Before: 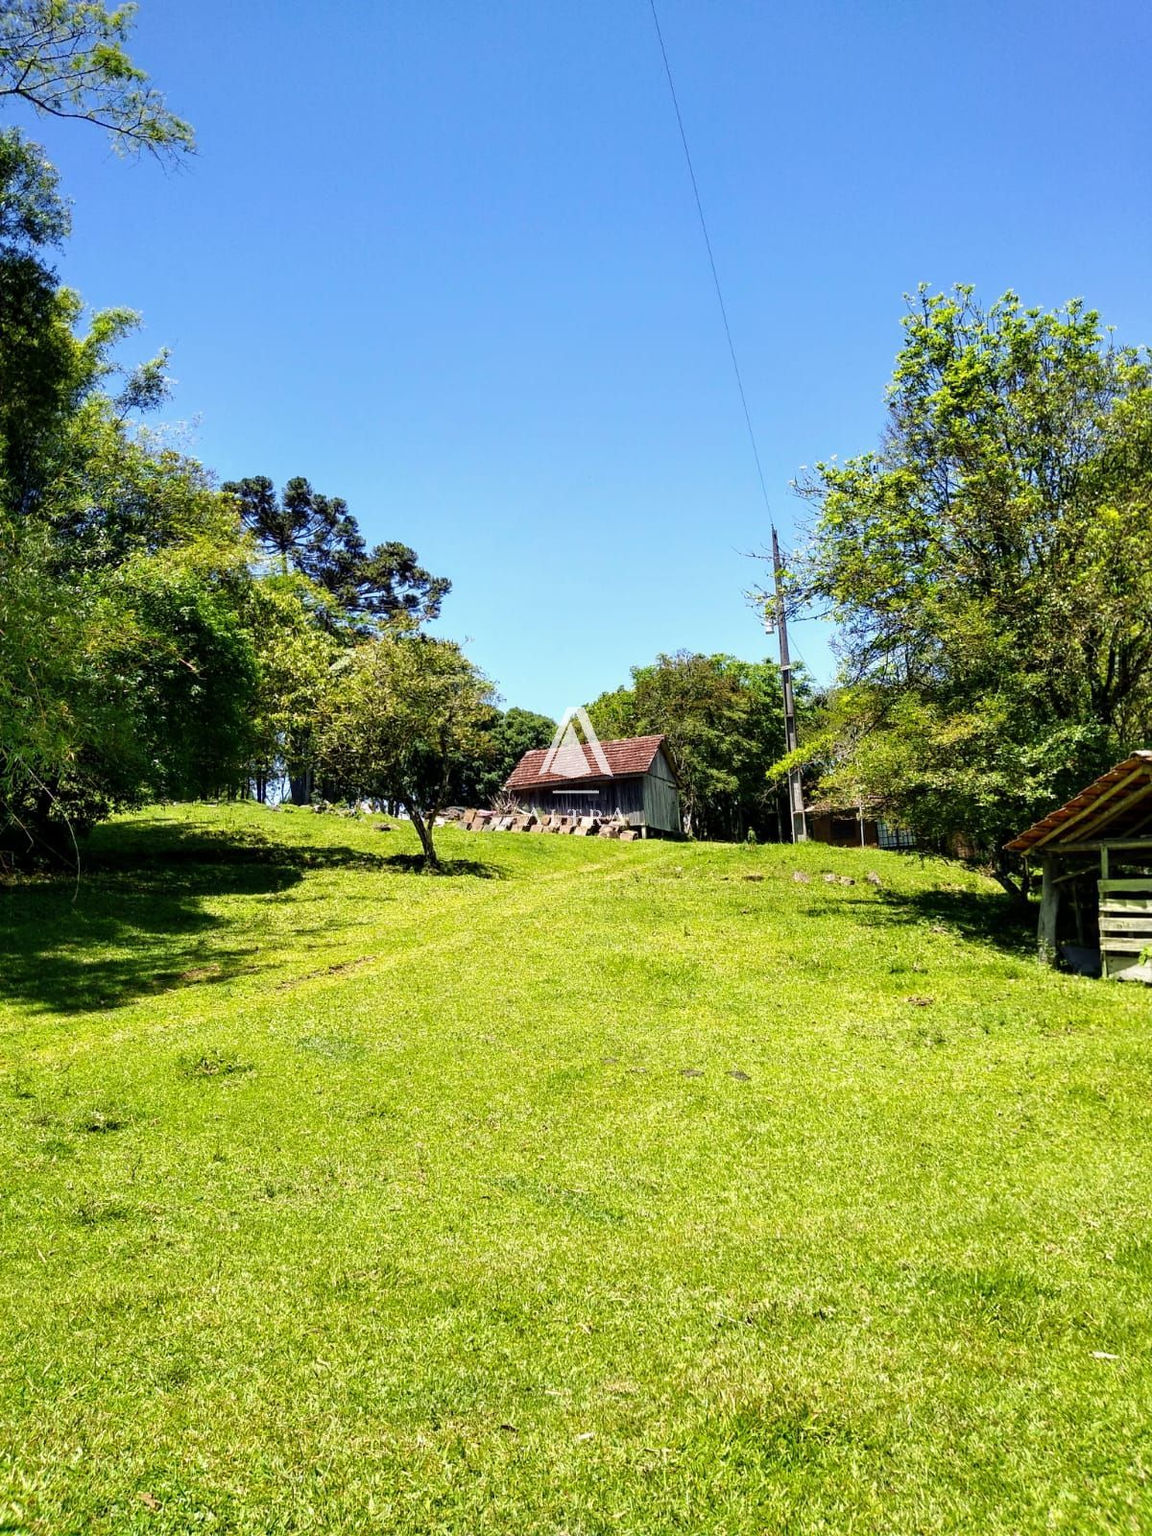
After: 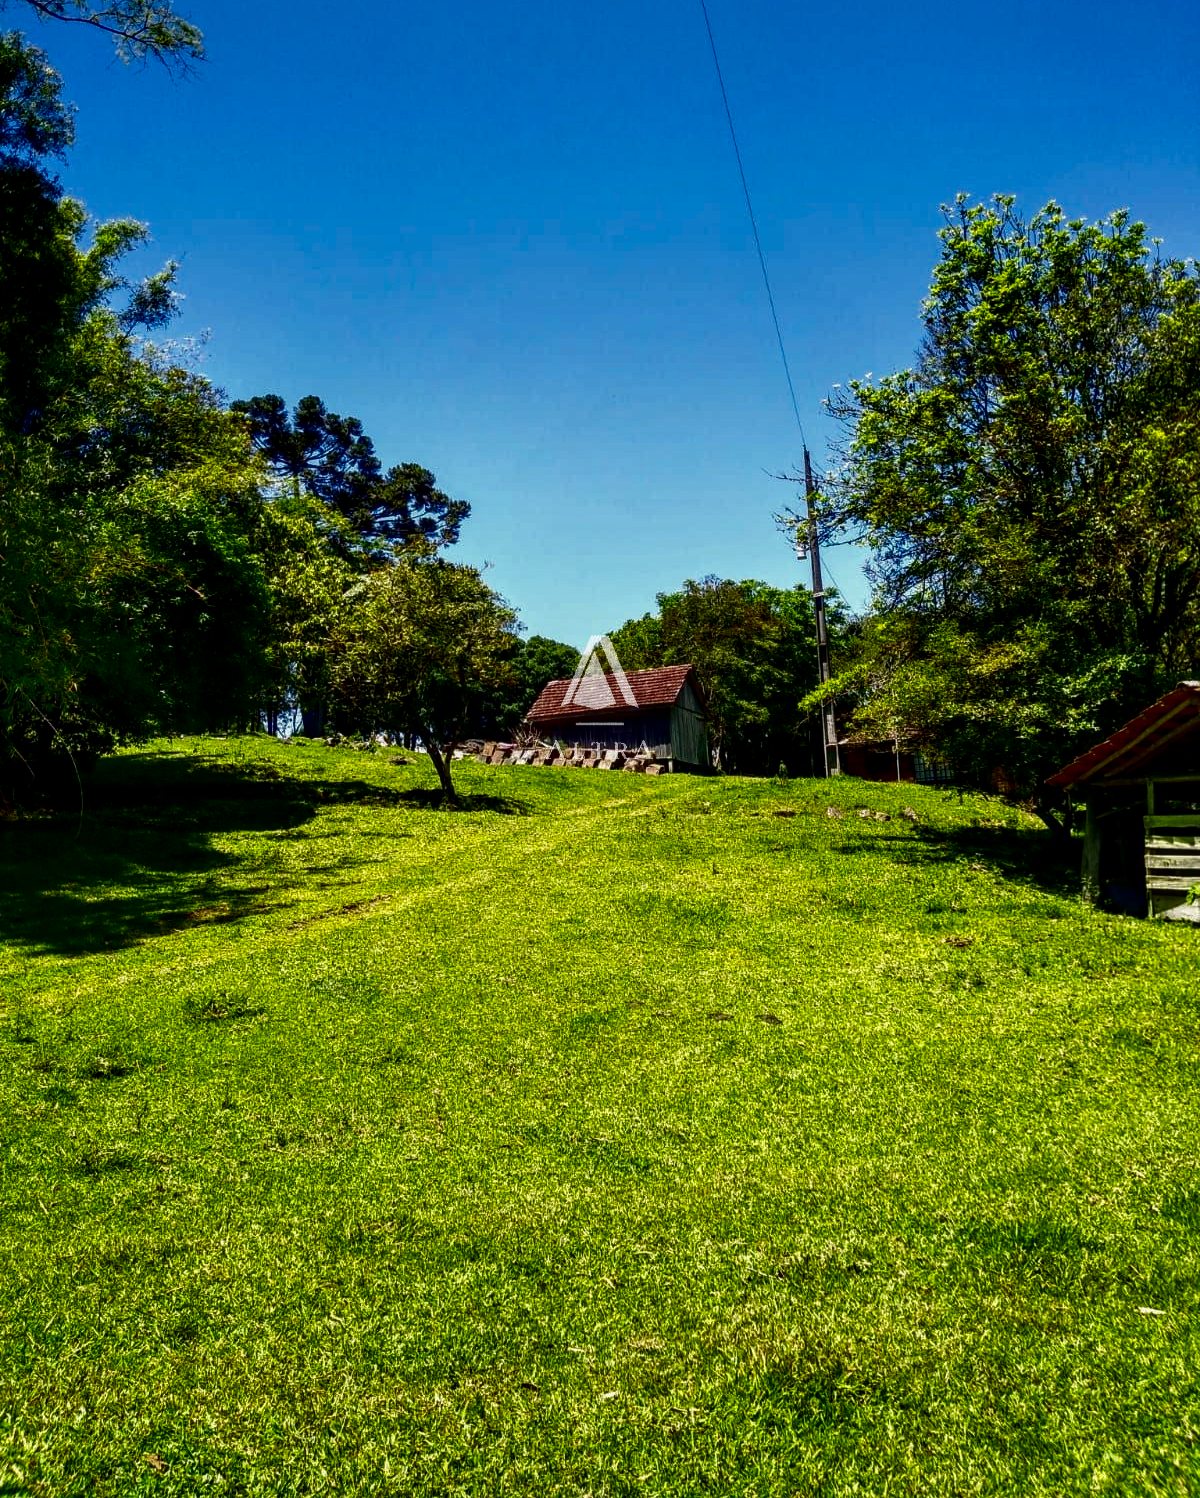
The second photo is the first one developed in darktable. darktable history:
contrast brightness saturation: contrast 0.087, brightness -0.594, saturation 0.172
local contrast: on, module defaults
crop and rotate: top 6.368%
